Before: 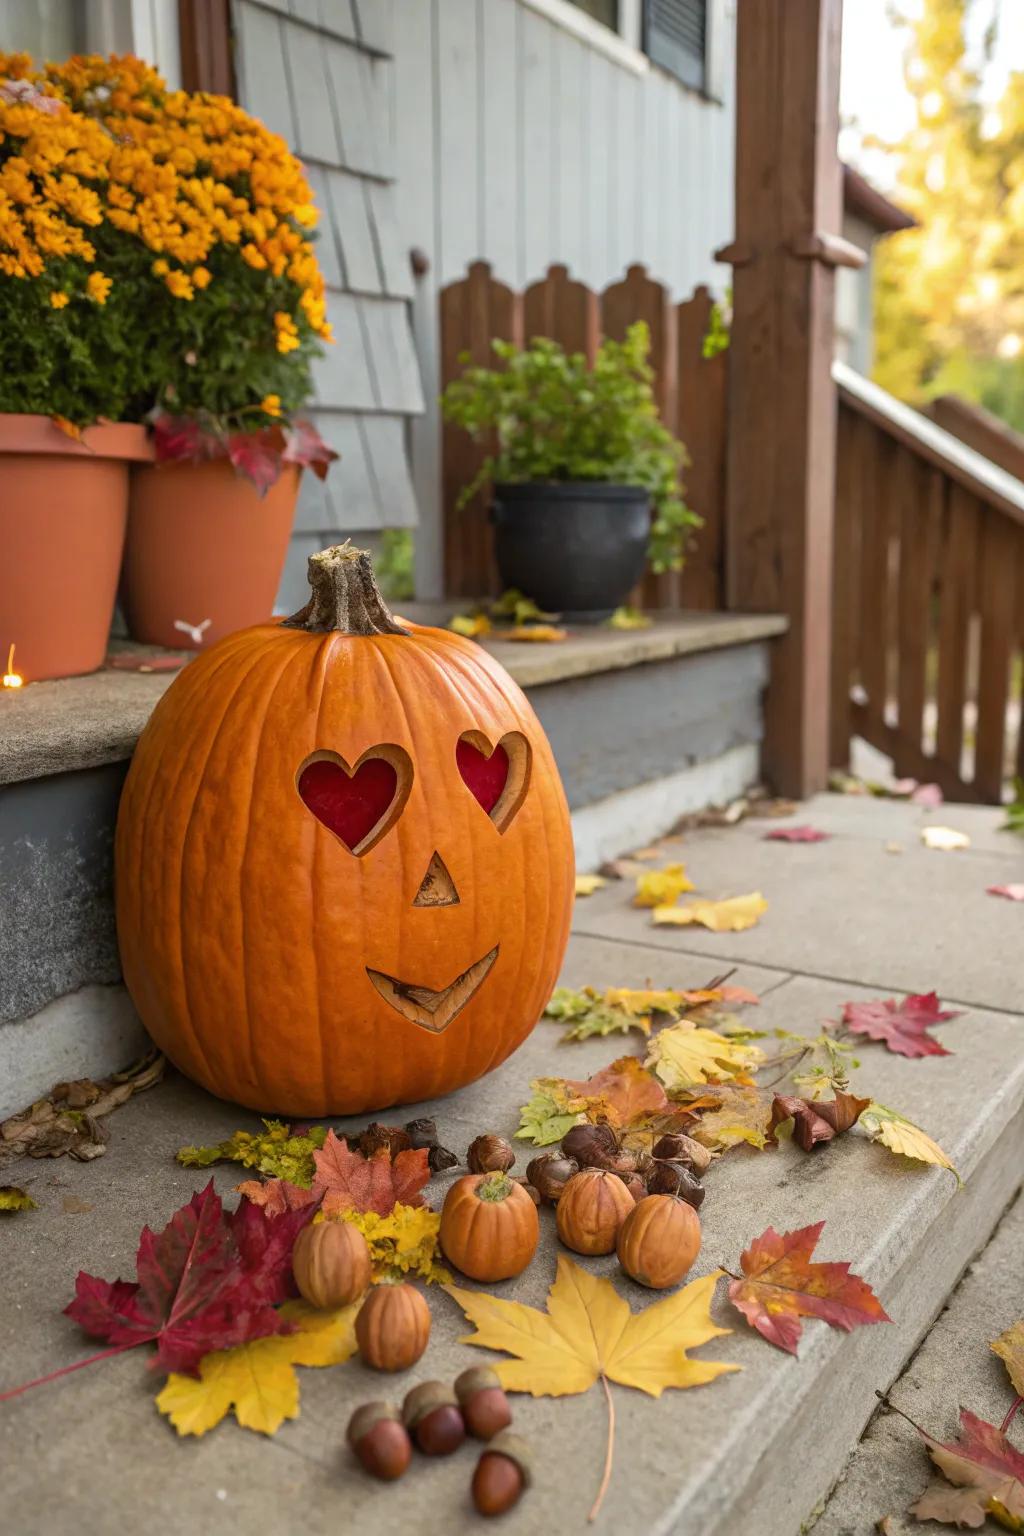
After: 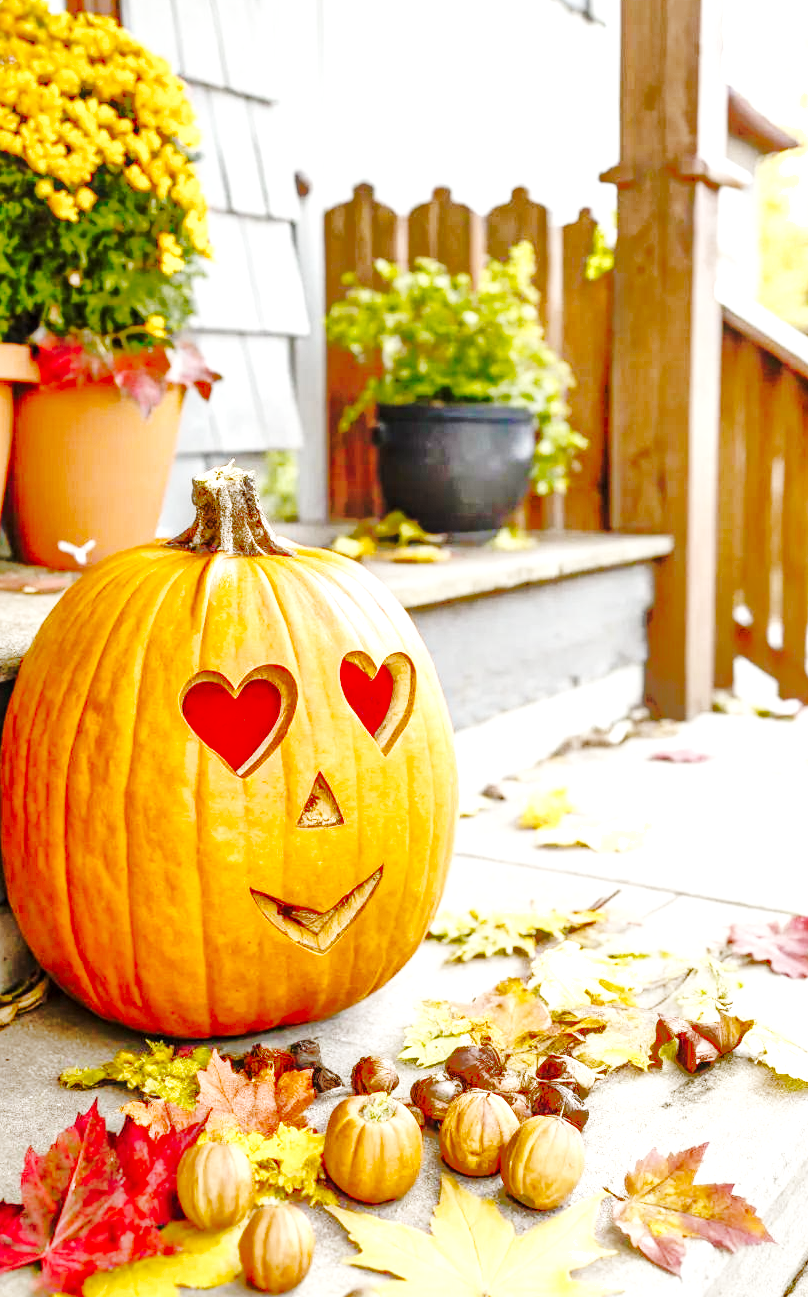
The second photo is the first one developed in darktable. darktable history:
tone equalizer: -8 EV -0.429 EV, -7 EV -0.422 EV, -6 EV -0.365 EV, -5 EV -0.251 EV, -3 EV 0.257 EV, -2 EV 0.323 EV, -1 EV 0.371 EV, +0 EV 0.442 EV, smoothing diameter 24.95%, edges refinement/feathering 6.15, preserve details guided filter
exposure: exposure 0.481 EV, compensate highlight preservation false
crop: left 11.415%, top 5.163%, right 9.594%, bottom 10.35%
shadows and highlights: shadows 39.69, highlights -59.86
tone curve: curves: ch0 [(0, 0) (0.21, 0.21) (0.43, 0.586) (0.65, 0.793) (1, 1)]; ch1 [(0, 0) (0.382, 0.447) (0.492, 0.484) (0.544, 0.547) (0.583, 0.578) (0.599, 0.595) (0.67, 0.673) (1, 1)]; ch2 [(0, 0) (0.411, 0.382) (0.492, 0.5) (0.531, 0.534) (0.56, 0.573) (0.599, 0.602) (0.696, 0.693) (1, 1)], preserve colors none
base curve: curves: ch0 [(0, 0.003) (0.001, 0.002) (0.006, 0.004) (0.02, 0.022) (0.048, 0.086) (0.094, 0.234) (0.162, 0.431) (0.258, 0.629) (0.385, 0.8) (0.548, 0.918) (0.751, 0.988) (1, 1)], preserve colors none
local contrast: on, module defaults
